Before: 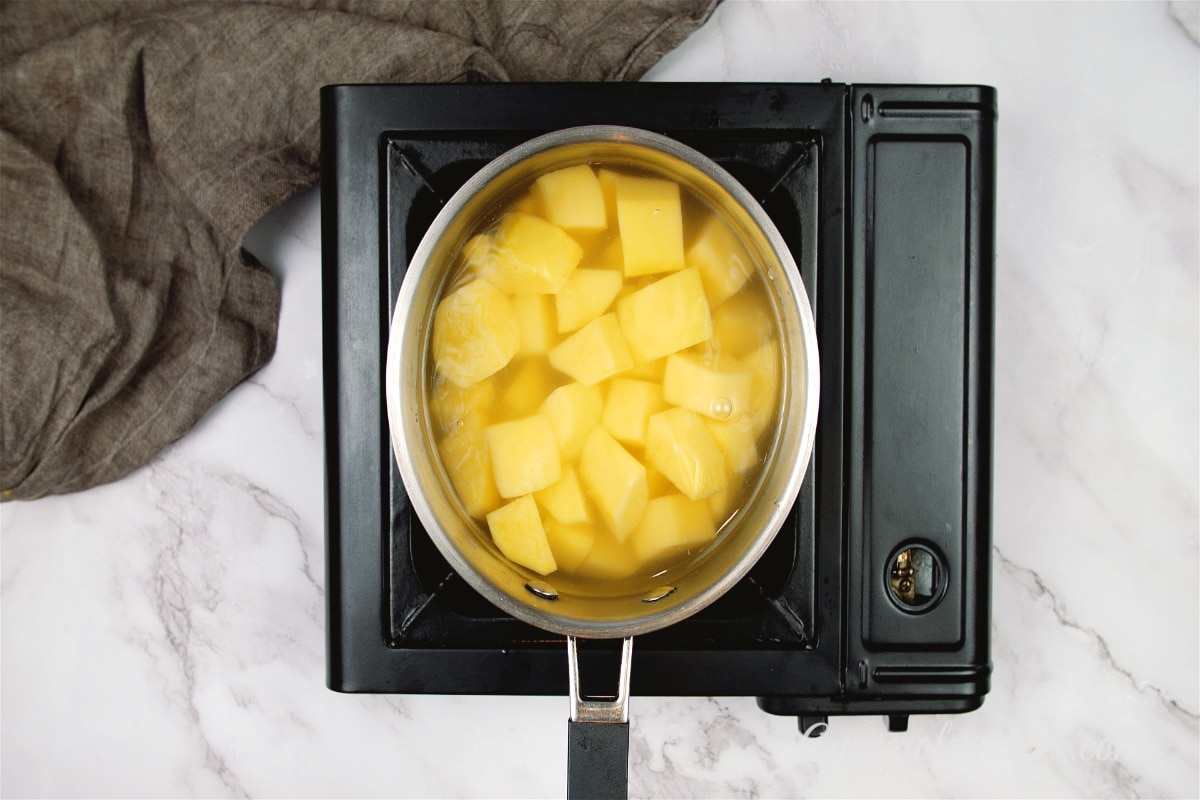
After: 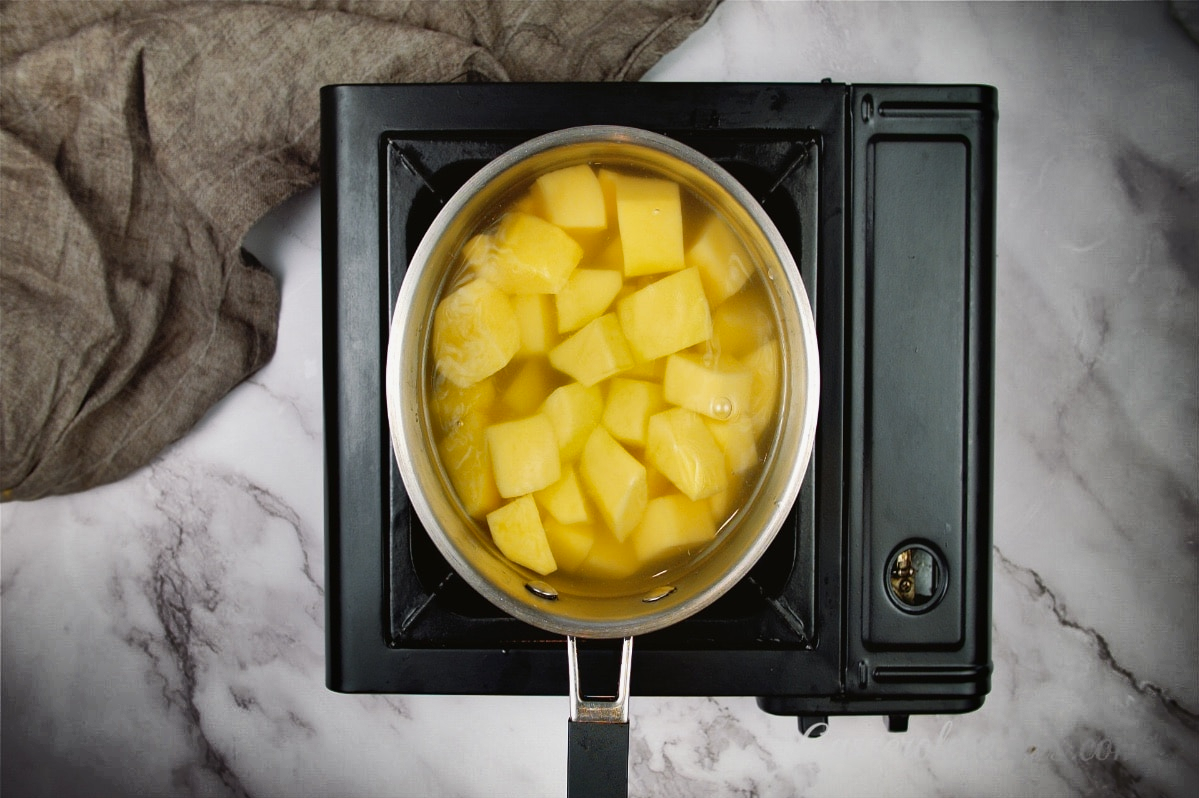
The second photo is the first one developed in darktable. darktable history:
crop: top 0.055%, bottom 0.182%
exposure: black level correction 0.001, exposure 0.015 EV, compensate highlight preservation false
shadows and highlights: radius 123.03, shadows 98.7, white point adjustment -2.97, highlights -99.18, soften with gaussian
